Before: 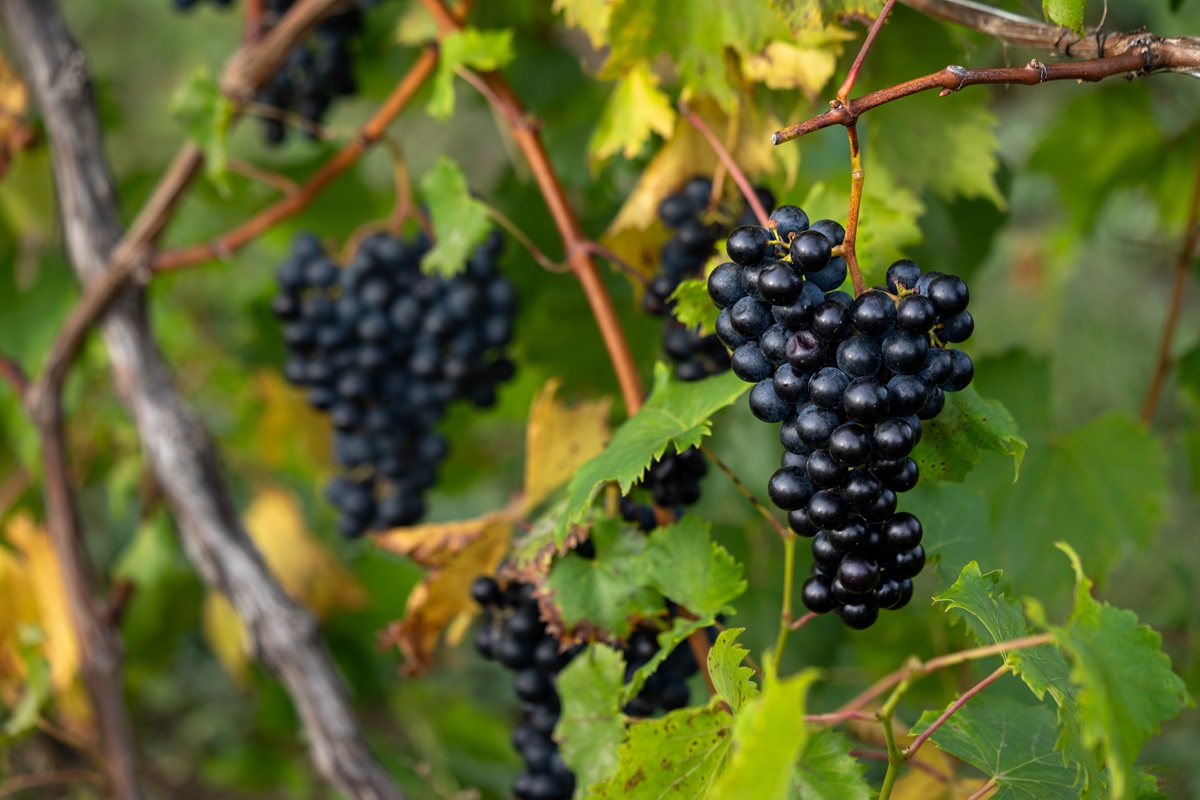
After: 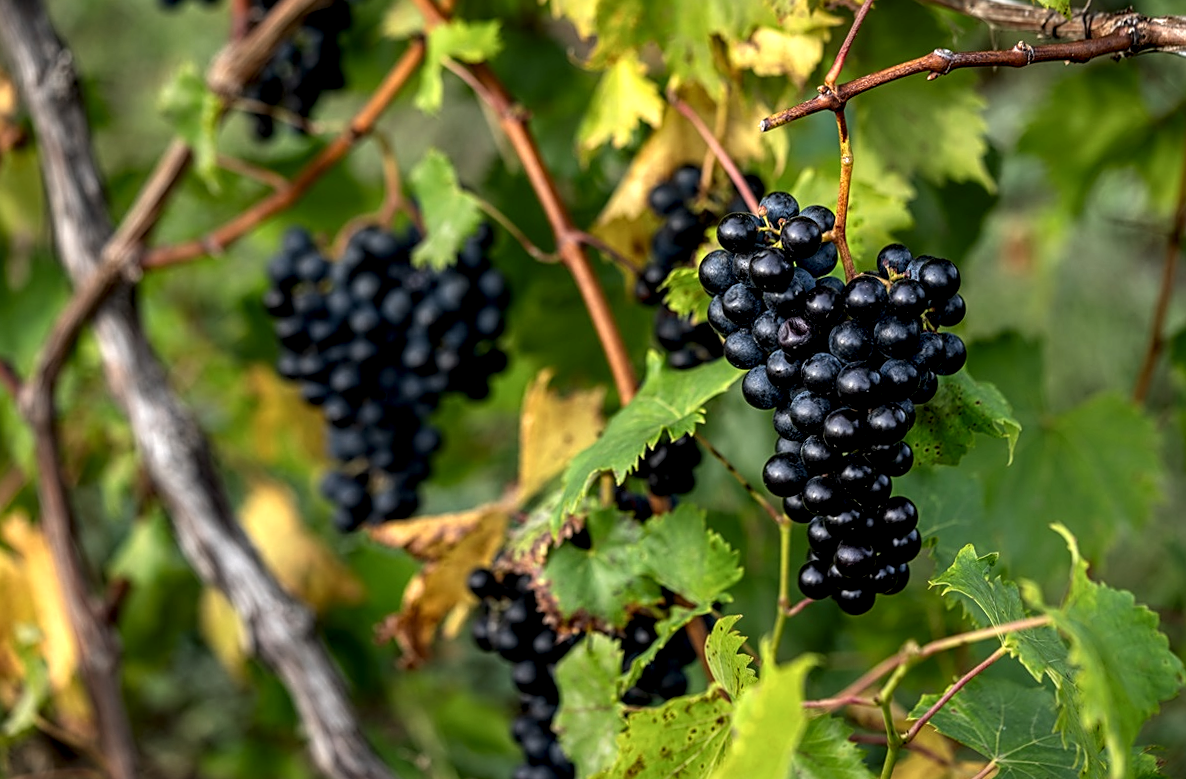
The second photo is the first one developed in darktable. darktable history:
local contrast: highlights 60%, shadows 60%, detail 160%
rotate and perspective: rotation -1°, crop left 0.011, crop right 0.989, crop top 0.025, crop bottom 0.975
sharpen: on, module defaults
